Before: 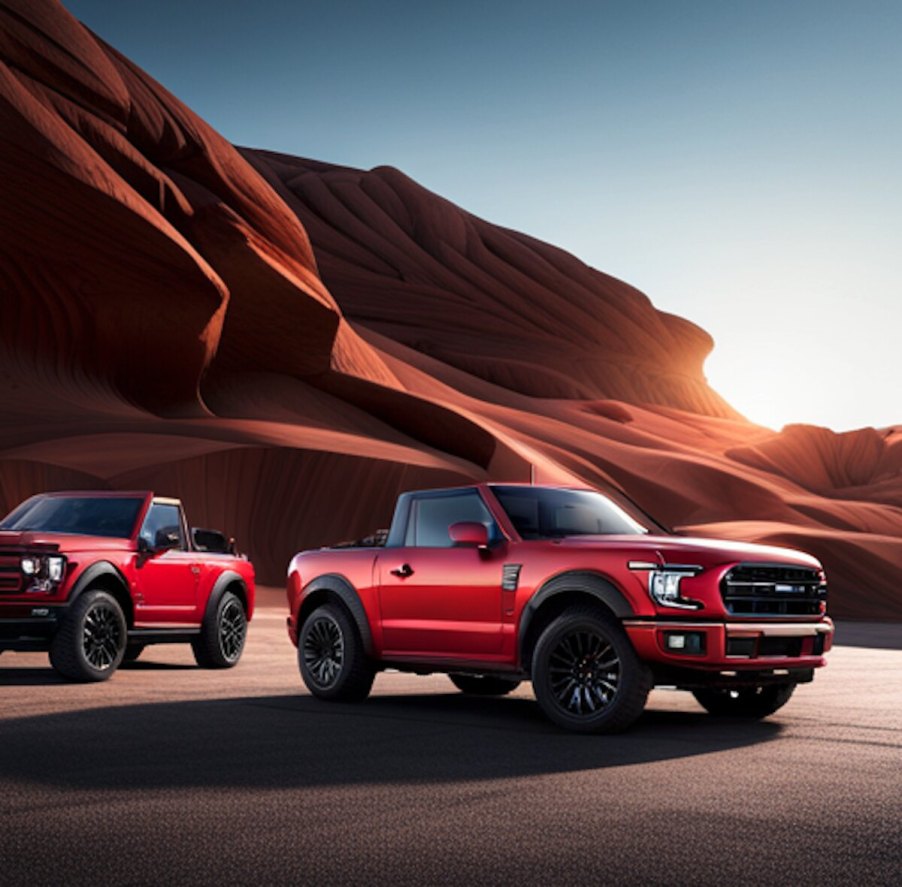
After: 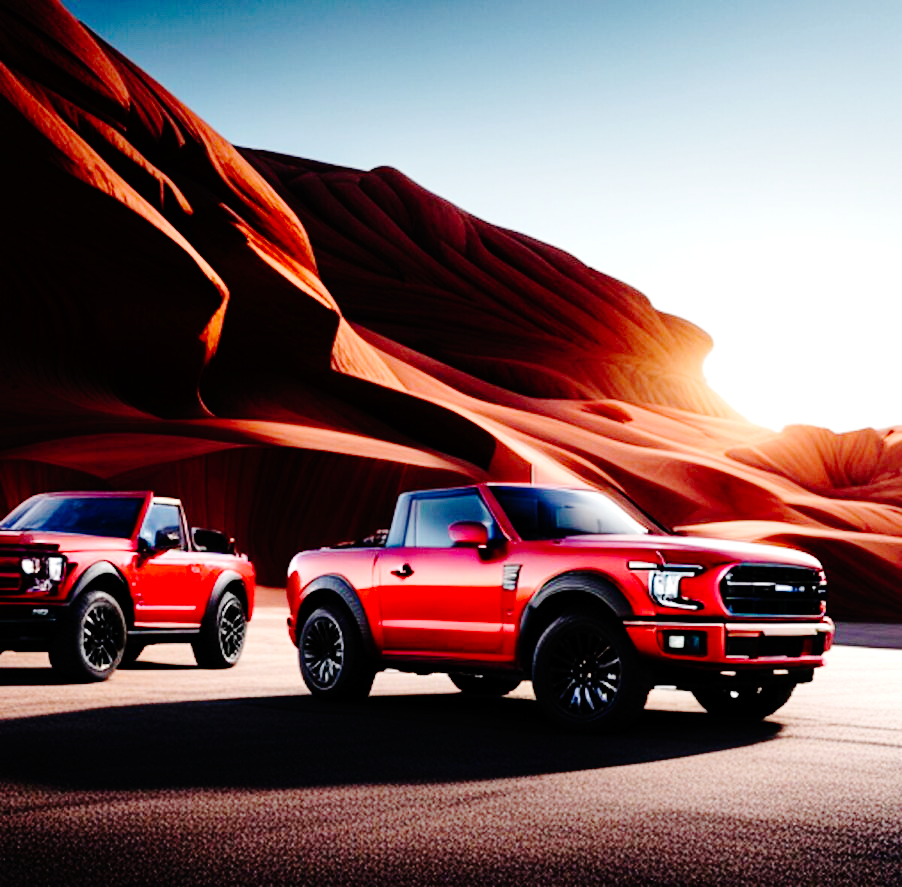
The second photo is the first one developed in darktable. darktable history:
exposure: exposure 0.438 EV, compensate highlight preservation false
base curve: curves: ch0 [(0, 0) (0.036, 0.01) (0.123, 0.254) (0.258, 0.504) (0.507, 0.748) (1, 1)], preserve colors none
